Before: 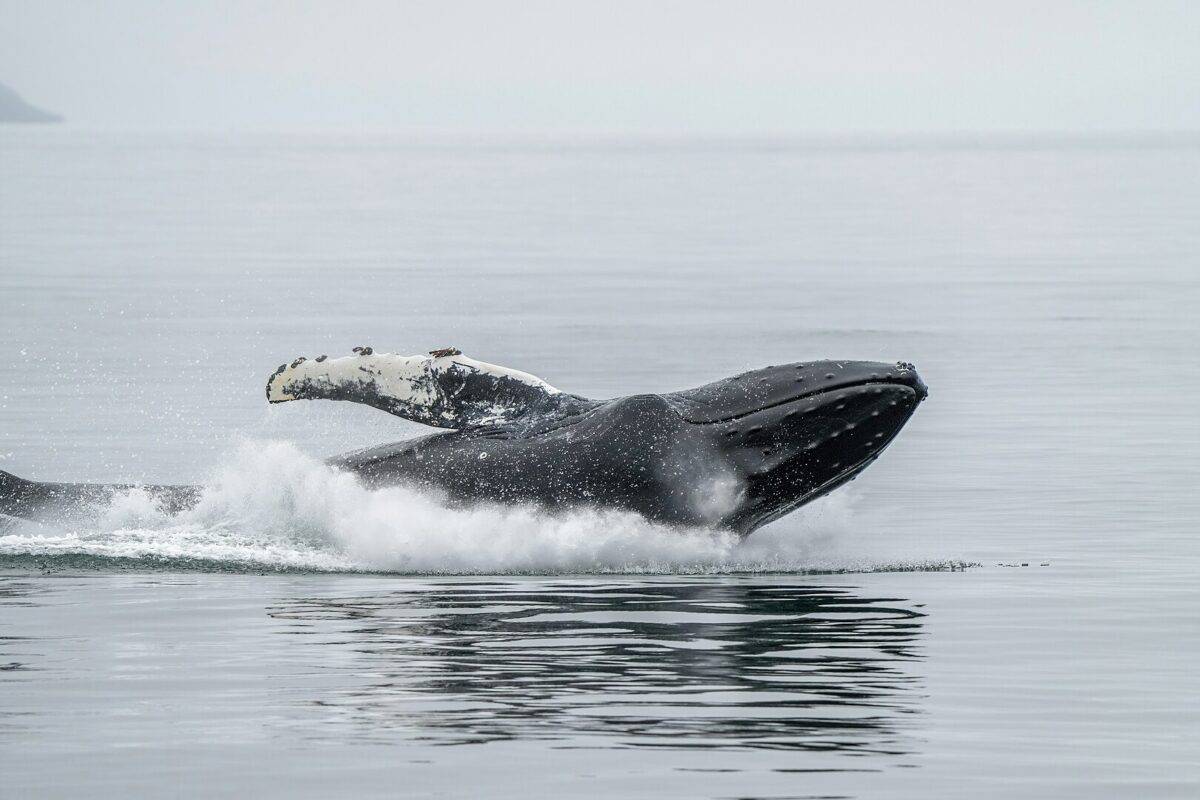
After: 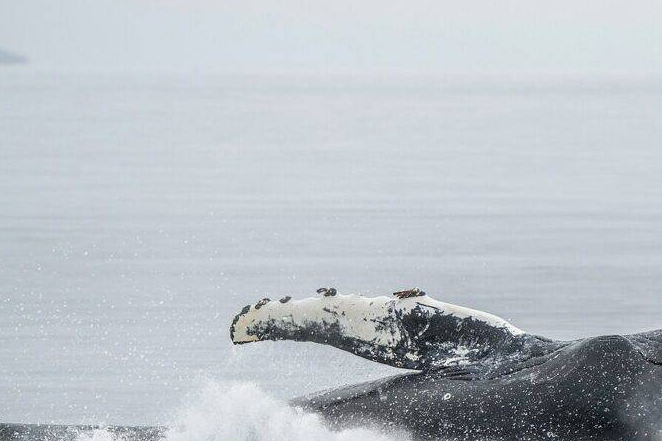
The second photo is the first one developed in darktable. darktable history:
crop and rotate: left 3.042%, top 7.617%, right 41.731%, bottom 37.162%
